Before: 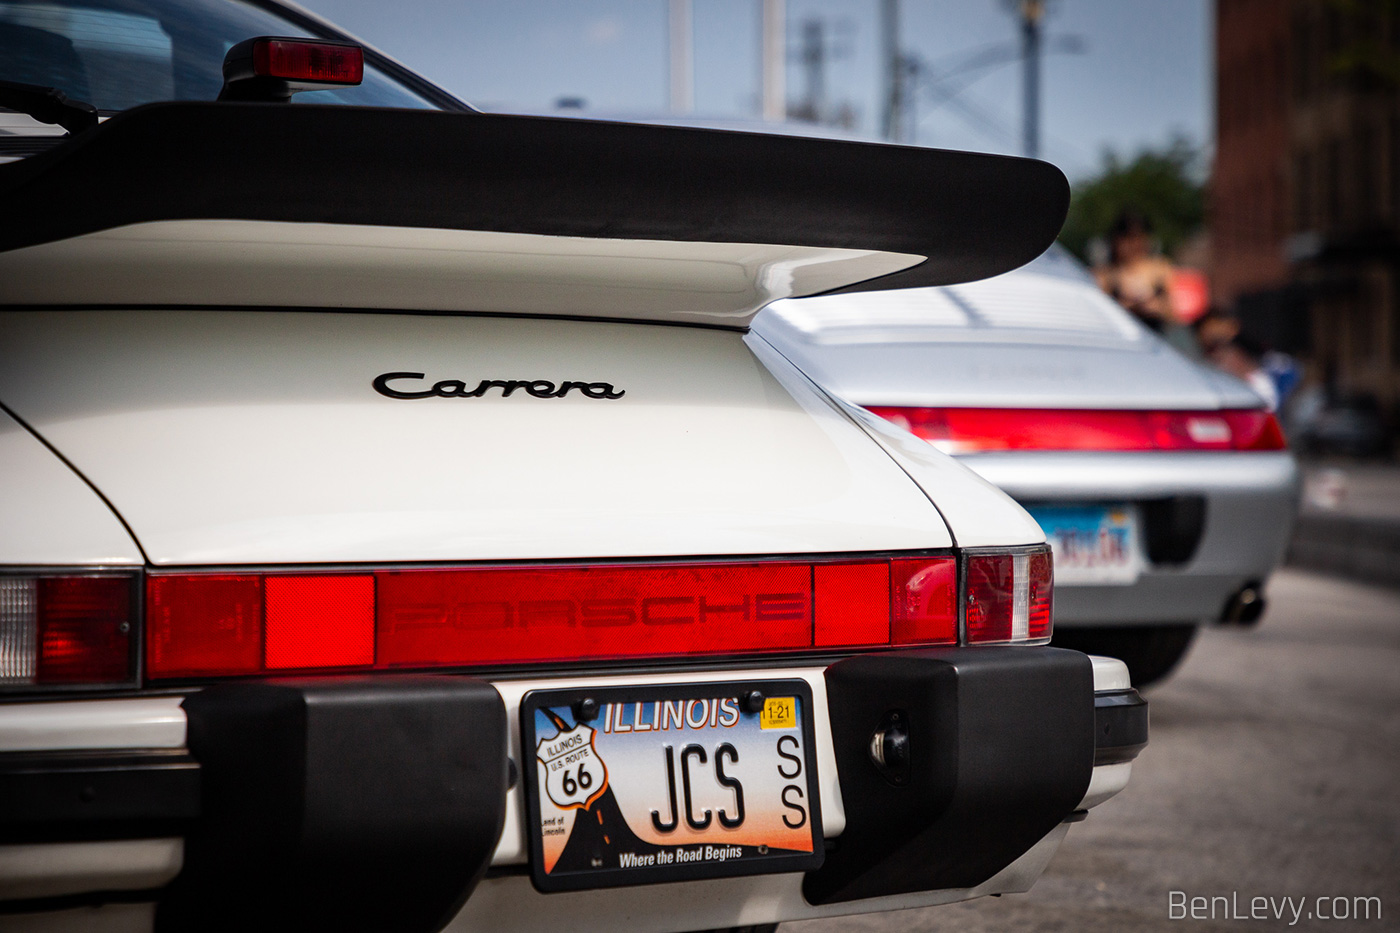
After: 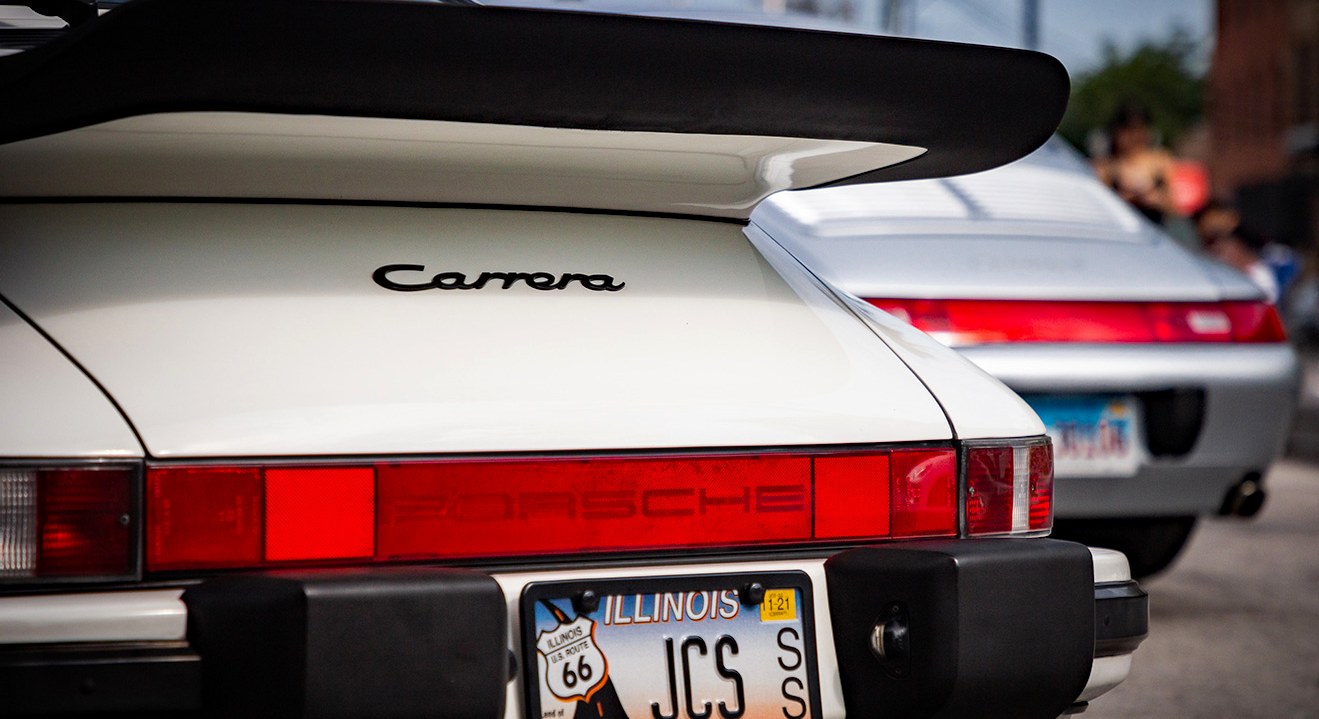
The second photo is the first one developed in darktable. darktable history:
haze removal: compatibility mode true, adaptive false
crop and rotate: angle 0.03°, top 11.643%, right 5.651%, bottom 11.189%
